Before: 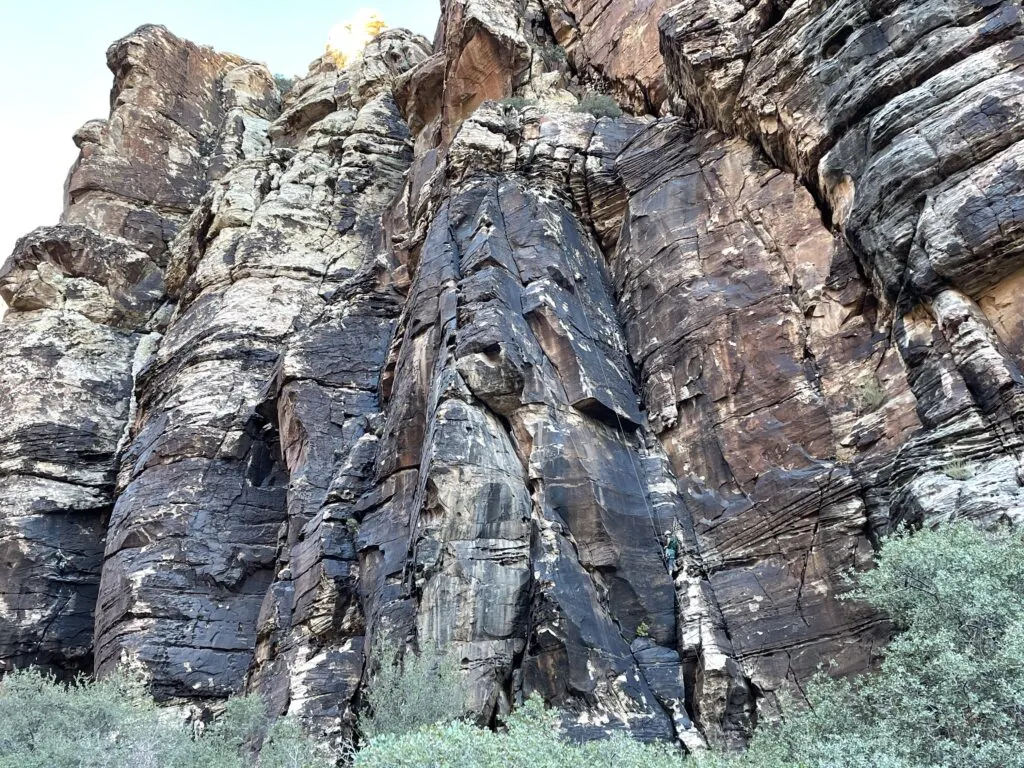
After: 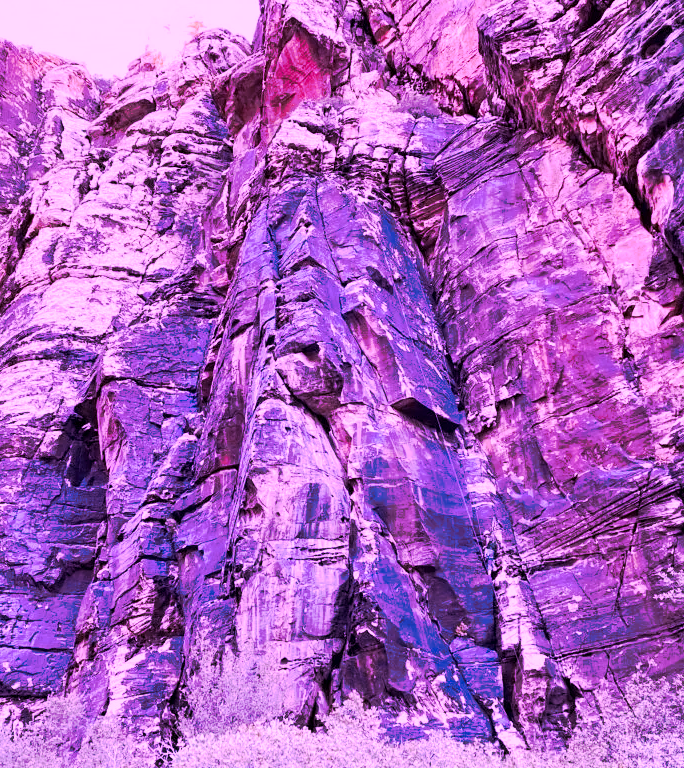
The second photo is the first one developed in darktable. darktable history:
color zones: curves: ch1 [(0.263, 0.53) (0.376, 0.287) (0.487, 0.512) (0.748, 0.547) (1, 0.513)]; ch2 [(0.262, 0.45) (0.751, 0.477)], mix 31.98%
color calibration: illuminant custom, x 0.261, y 0.521, temperature 7054.11 K
crop and rotate: left 17.732%, right 15.423%
local contrast: highlights 100%, shadows 100%, detail 120%, midtone range 0.2
tone curve: curves: ch0 [(0, 0) (0.003, 0.003) (0.011, 0.011) (0.025, 0.024) (0.044, 0.043) (0.069, 0.067) (0.1, 0.096) (0.136, 0.131) (0.177, 0.171) (0.224, 0.217) (0.277, 0.267) (0.335, 0.324) (0.399, 0.385) (0.468, 0.452) (0.543, 0.632) (0.623, 0.697) (0.709, 0.766) (0.801, 0.839) (0.898, 0.917) (1, 1)], preserve colors none
